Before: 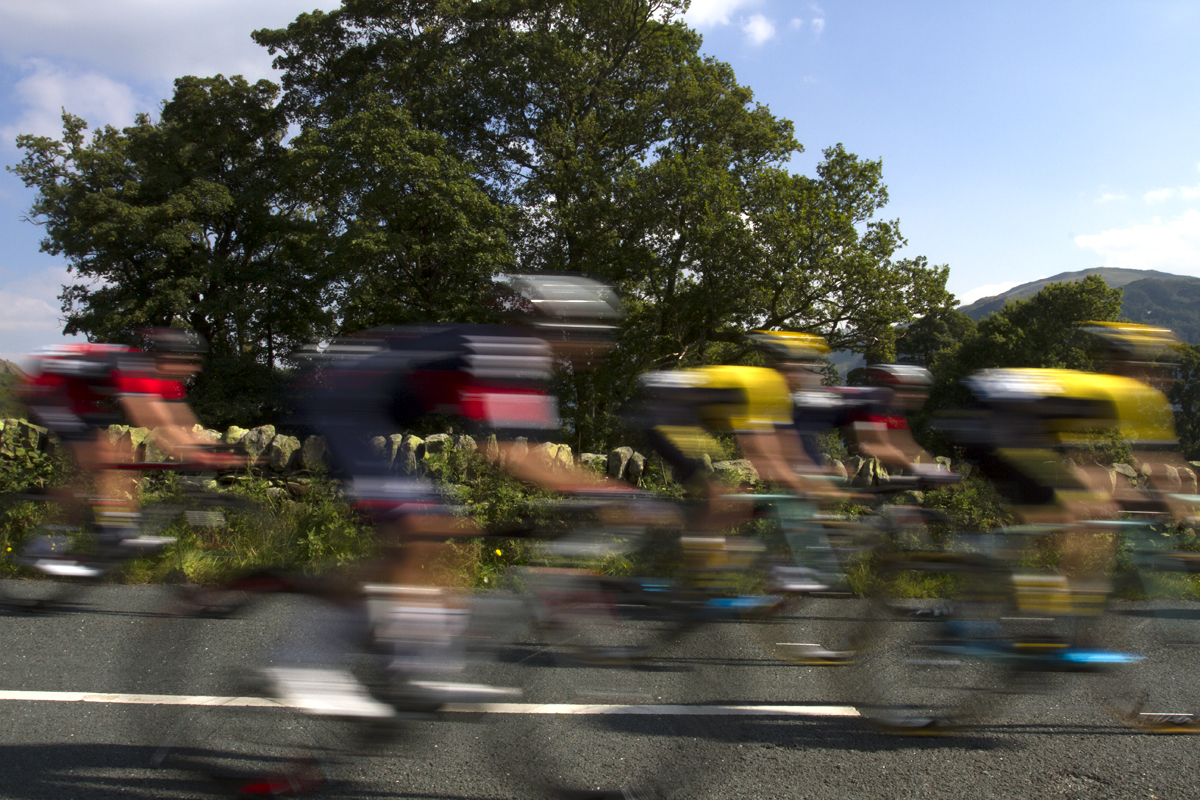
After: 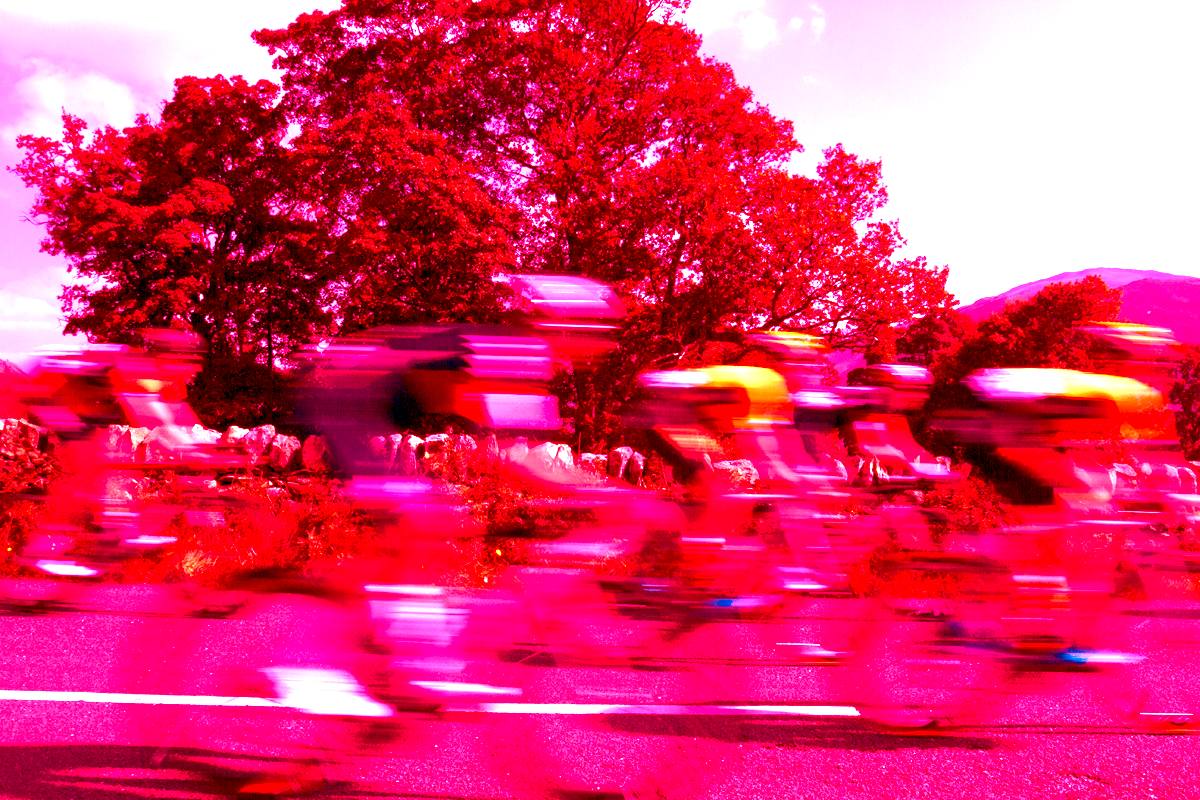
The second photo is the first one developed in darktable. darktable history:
exposure: black level correction 0.009, exposure 0.119 EV, compensate highlight preservation false
contrast brightness saturation: contrast 0.07, brightness -0.14, saturation 0.11
white balance: red 4.26, blue 1.802
